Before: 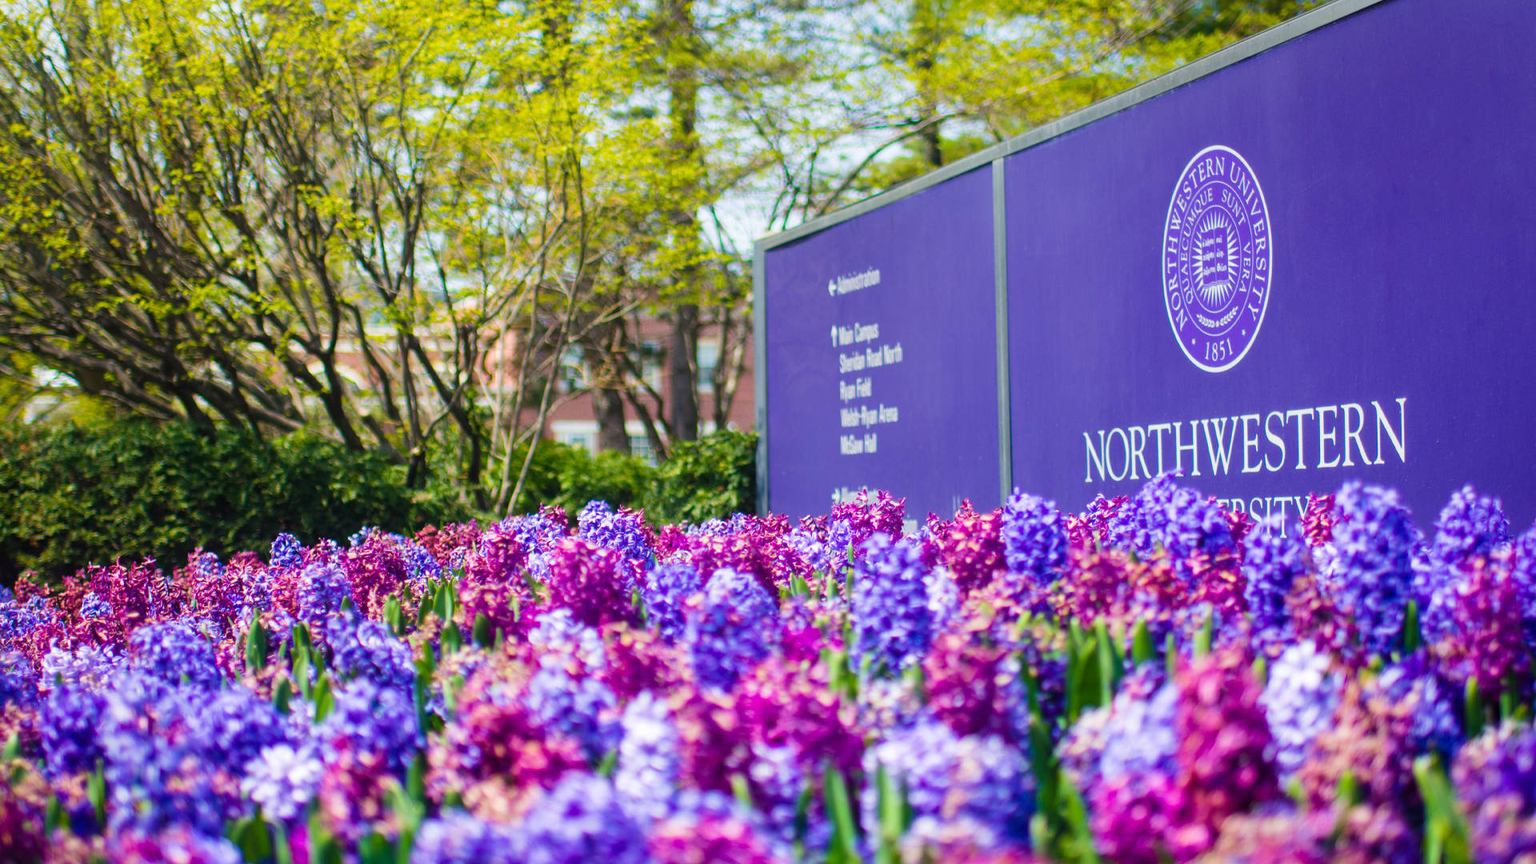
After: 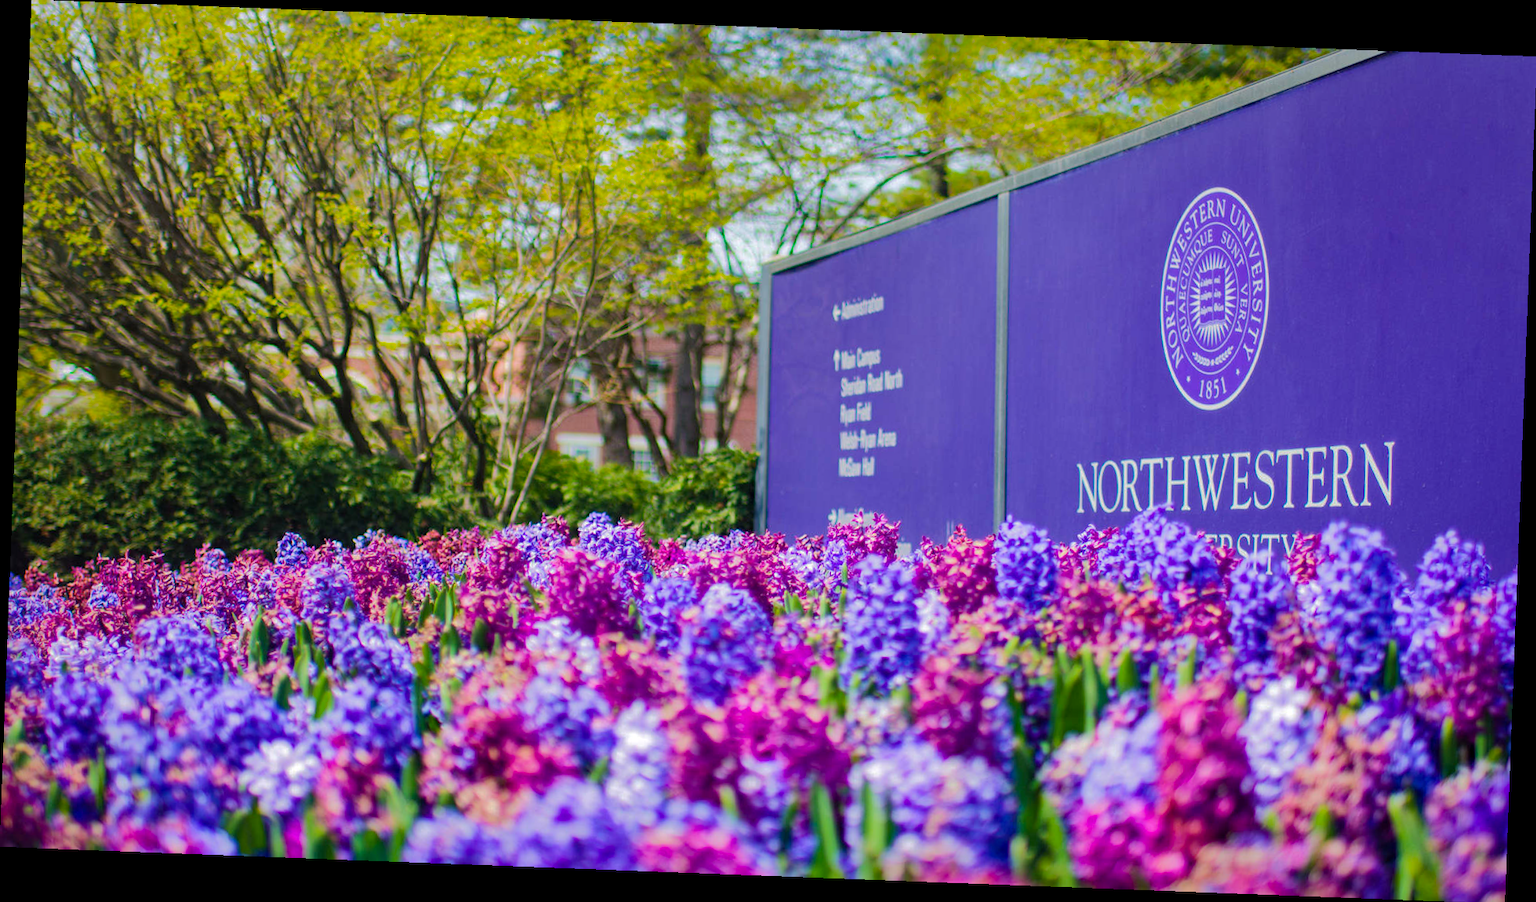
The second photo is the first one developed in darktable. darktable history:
haze removal: compatibility mode true, adaptive false
shadows and highlights: shadows 25, highlights -70
rotate and perspective: rotation 2.17°, automatic cropping off
